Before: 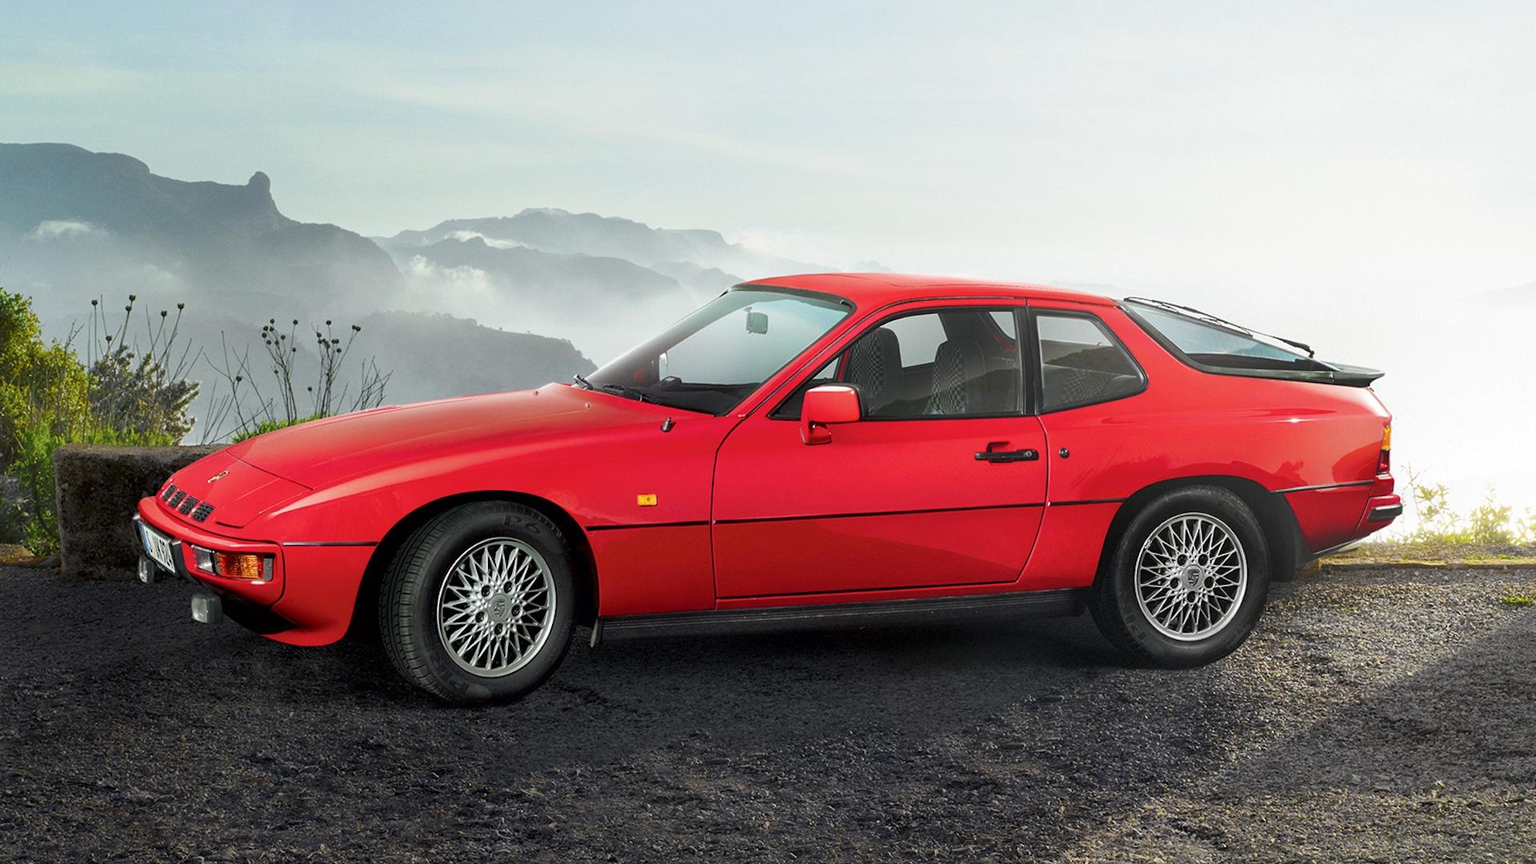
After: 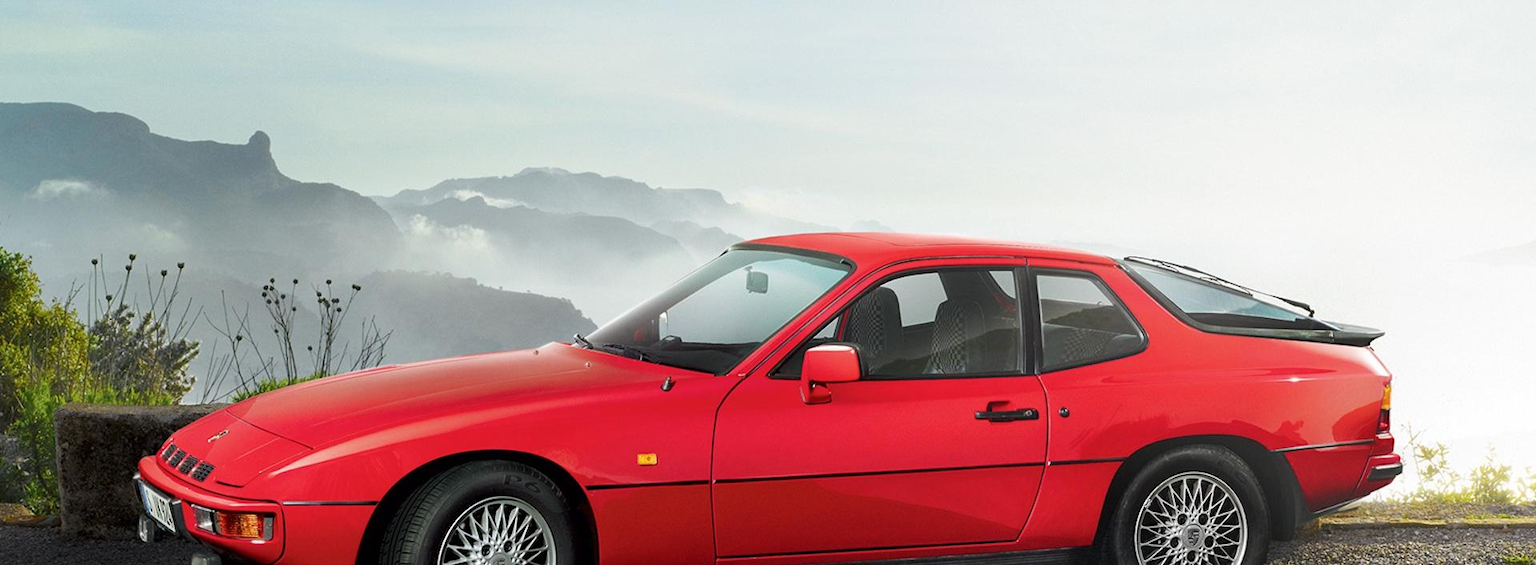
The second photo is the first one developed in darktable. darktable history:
crop and rotate: top 4.811%, bottom 29.669%
